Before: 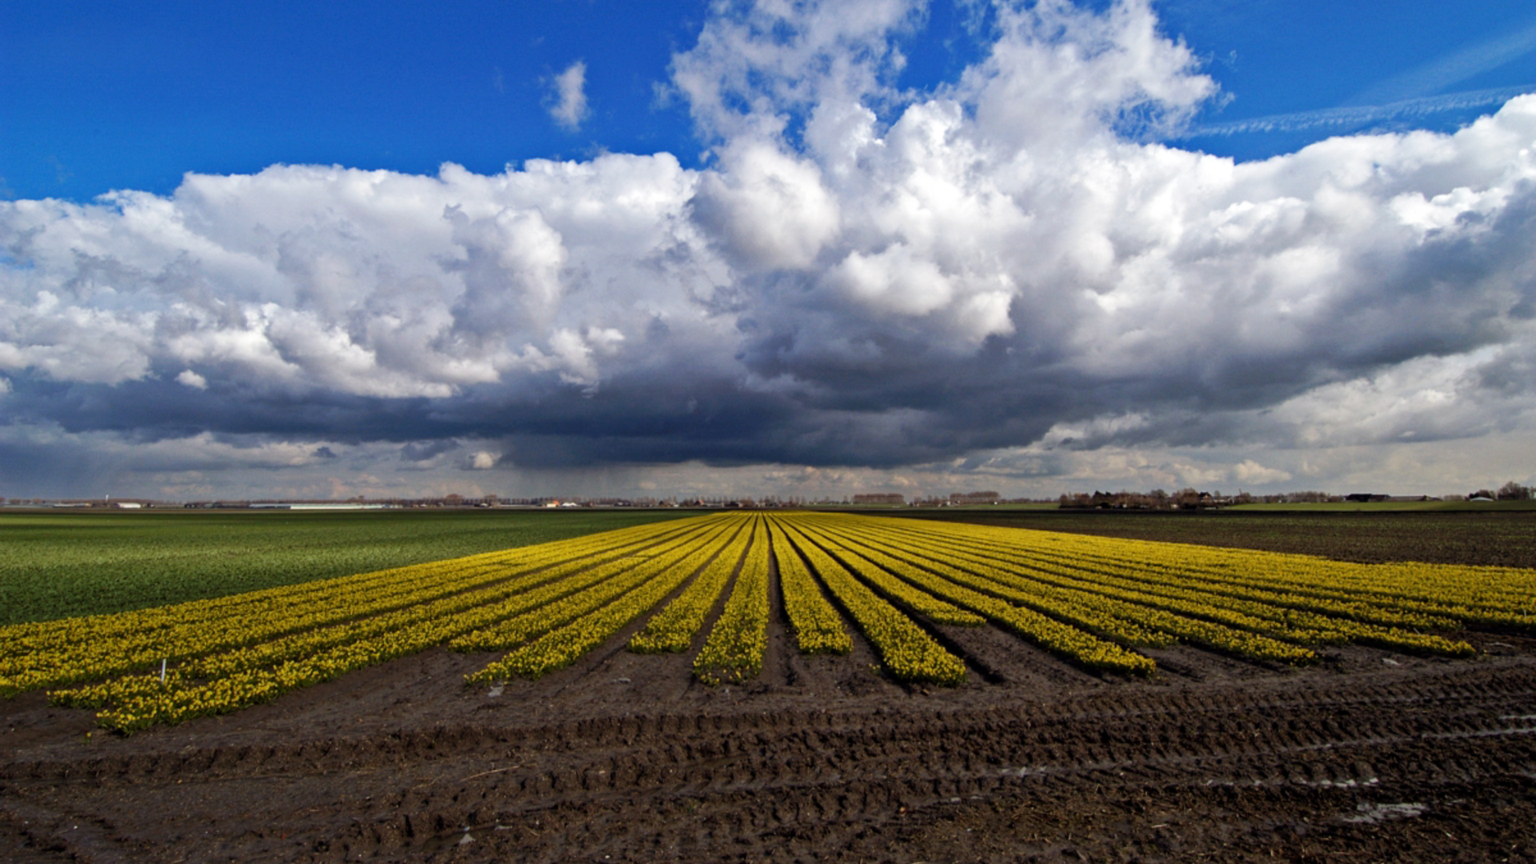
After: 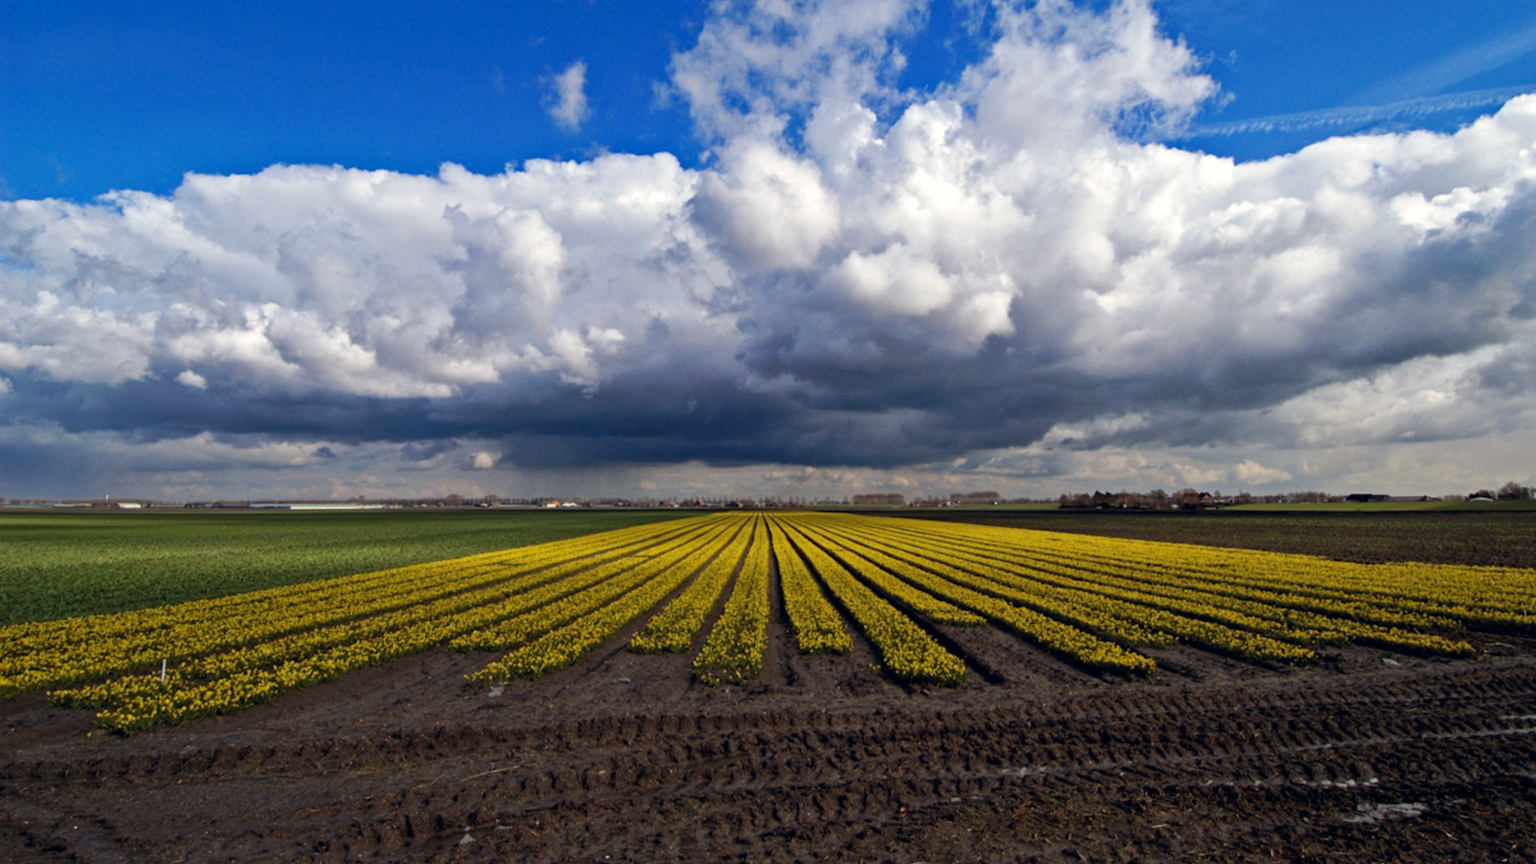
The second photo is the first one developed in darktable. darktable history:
color correction: highlights a* 0.271, highlights b* 2.73, shadows a* -0.773, shadows b* -4.57
